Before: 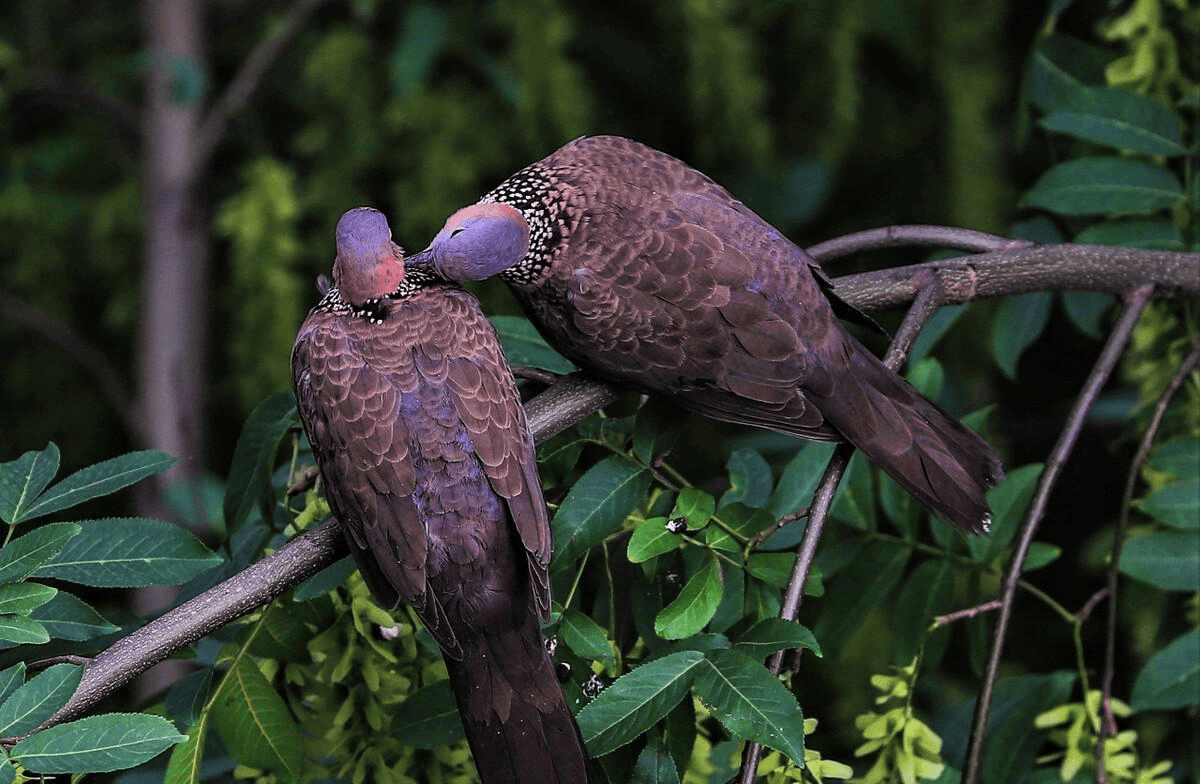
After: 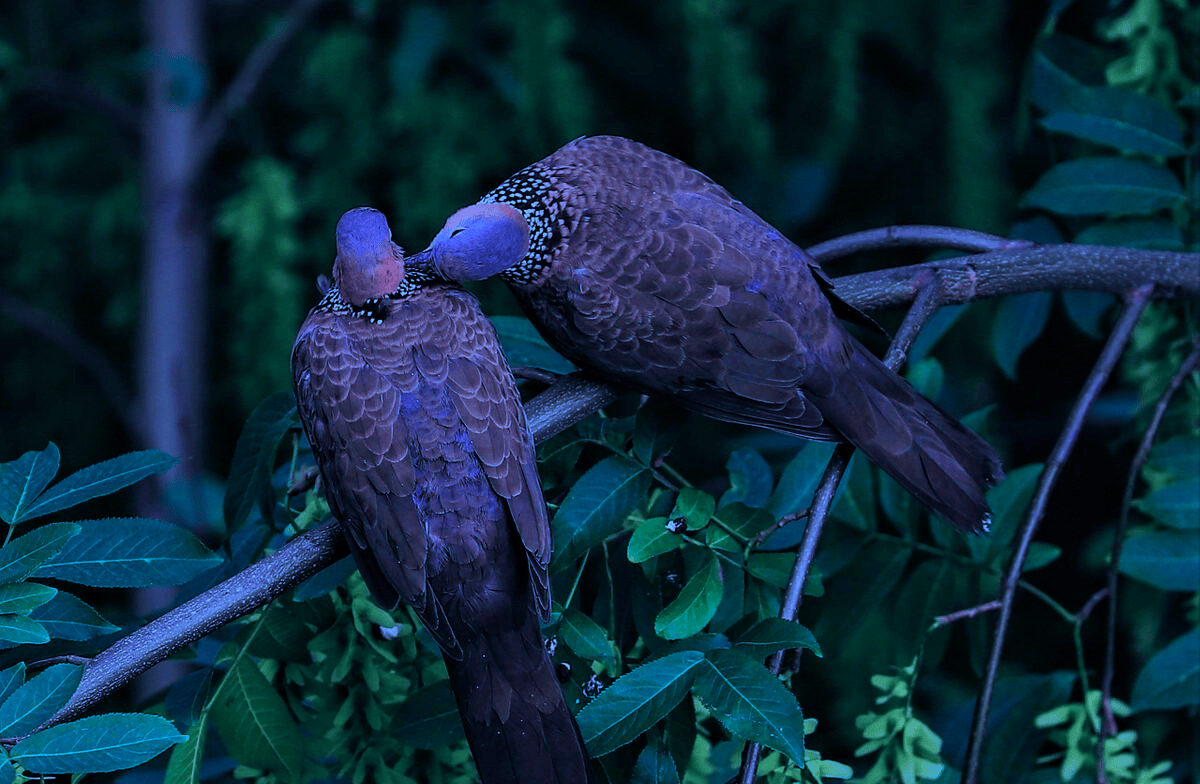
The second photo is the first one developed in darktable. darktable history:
color calibration: illuminant as shot in camera, x 0.462, y 0.419, temperature 2651.64 K
exposure: black level correction 0, exposure -0.766 EV, compensate highlight preservation false
